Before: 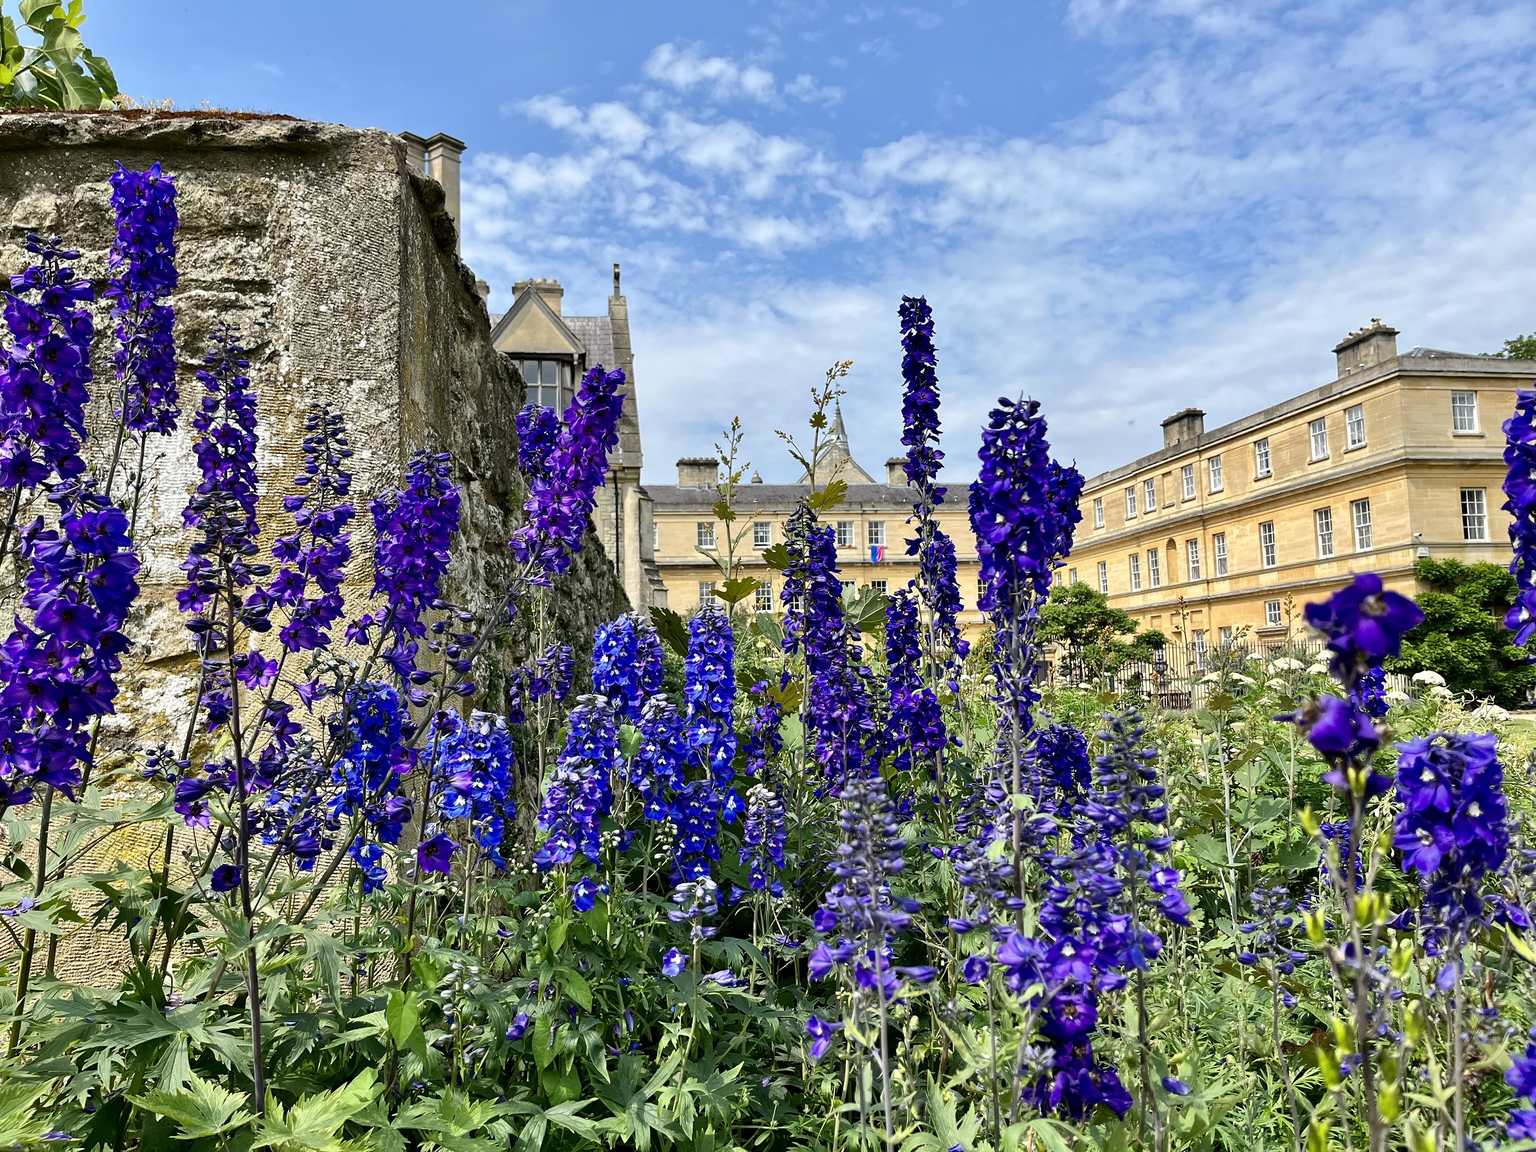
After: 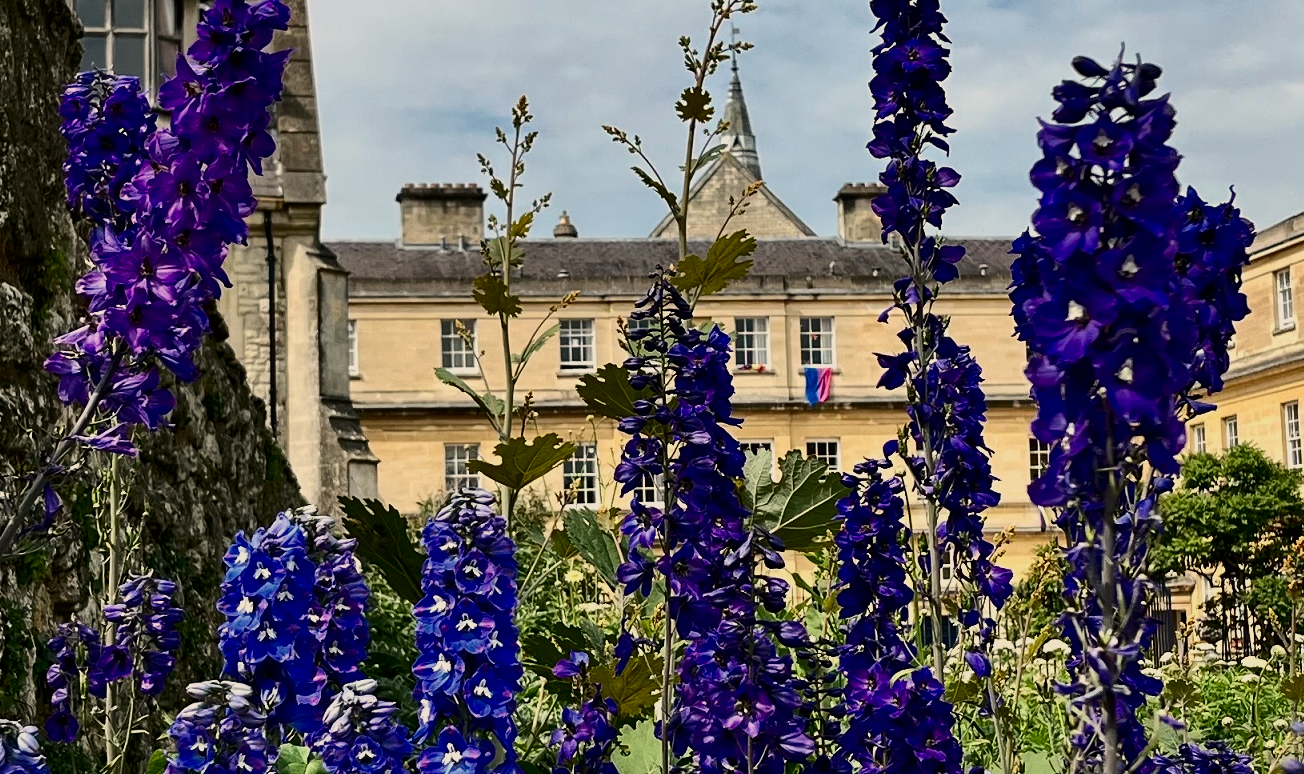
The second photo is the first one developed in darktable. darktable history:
exposure: black level correction 0, exposure -0.721 EV, compensate highlight preservation false
crop: left 31.751%, top 32.172%, right 27.8%, bottom 35.83%
contrast brightness saturation: contrast 0.28
white balance: red 1.045, blue 0.932
